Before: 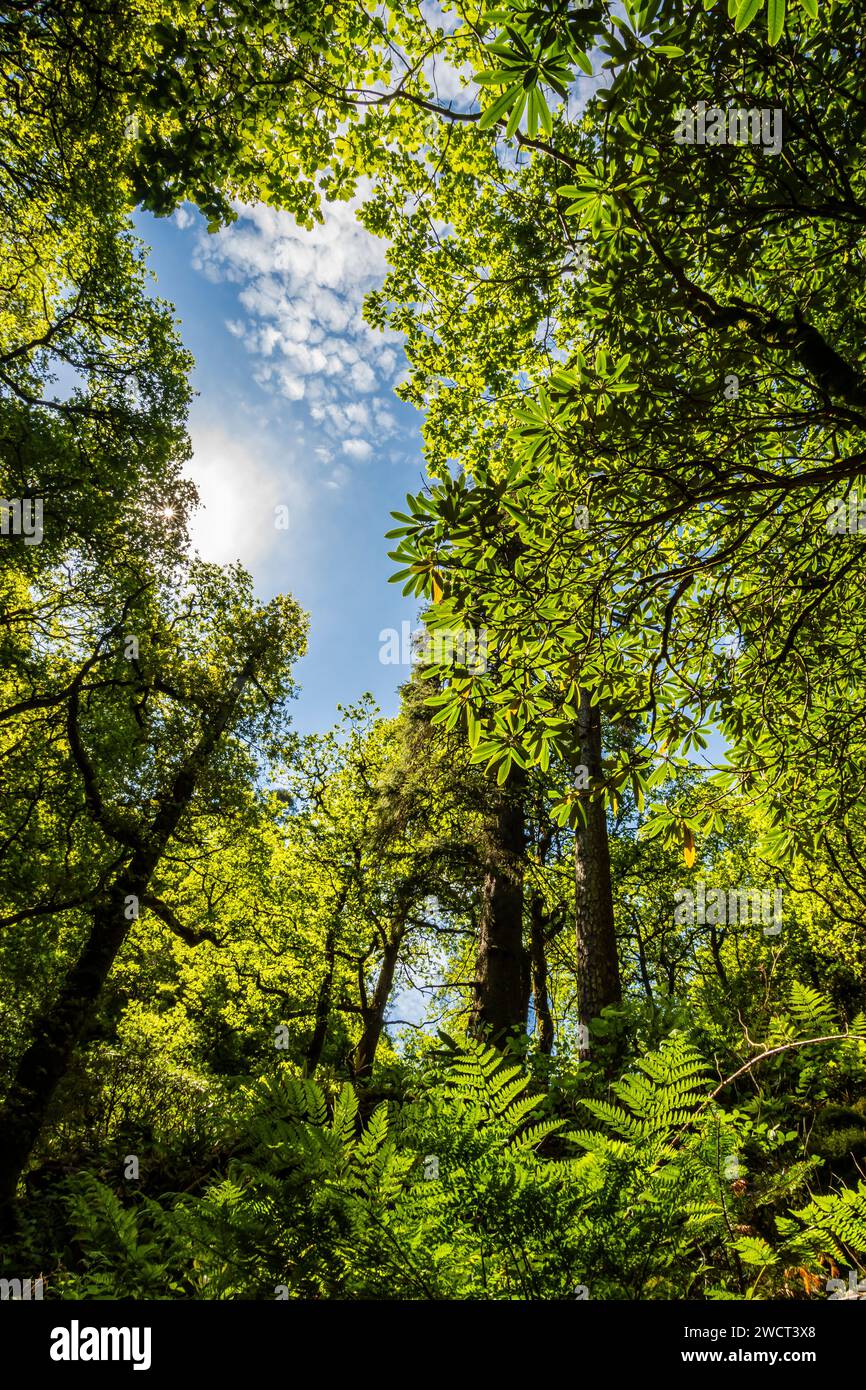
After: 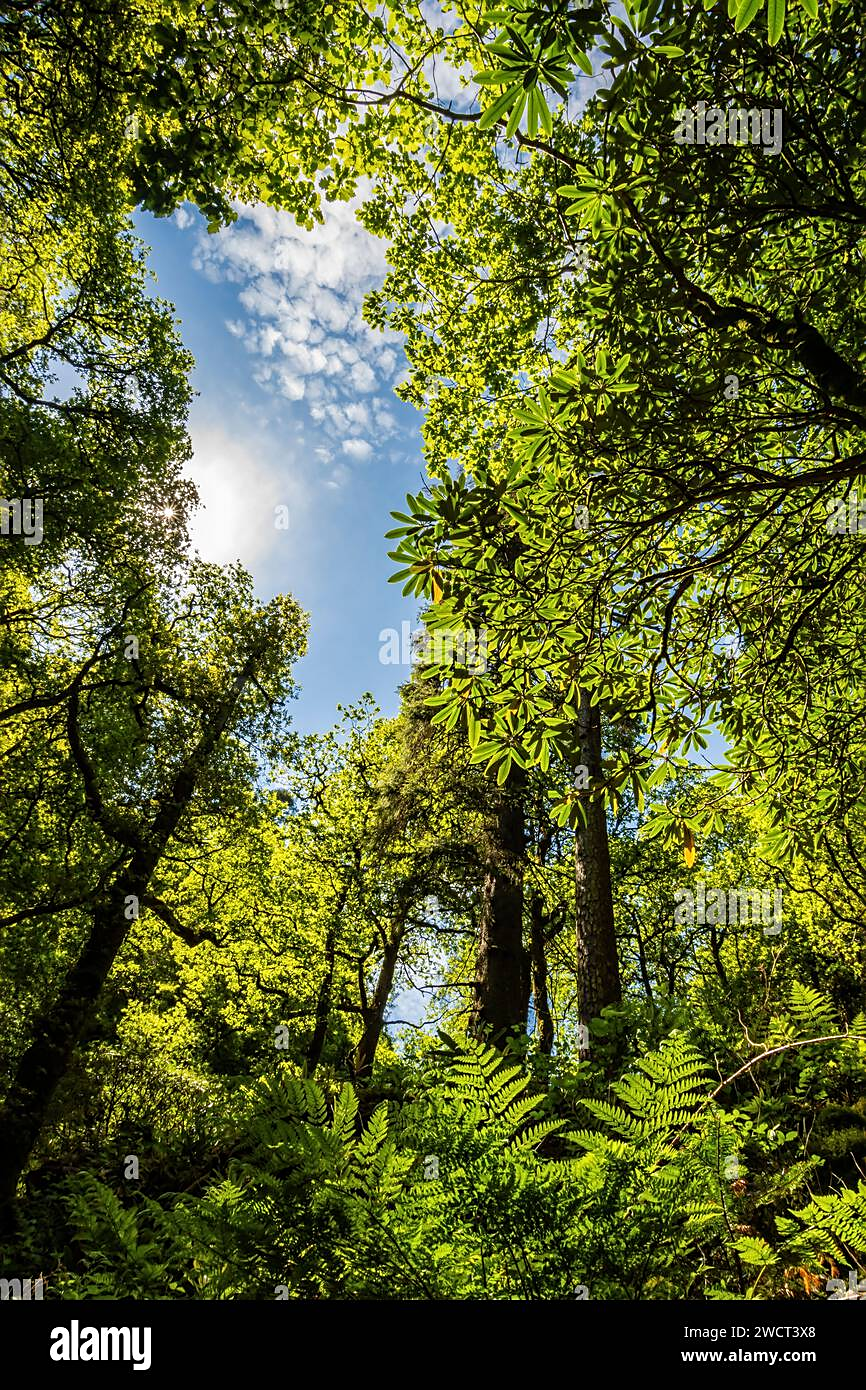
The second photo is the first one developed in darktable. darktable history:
sharpen: radius 1.907, amount 0.404, threshold 1.193
